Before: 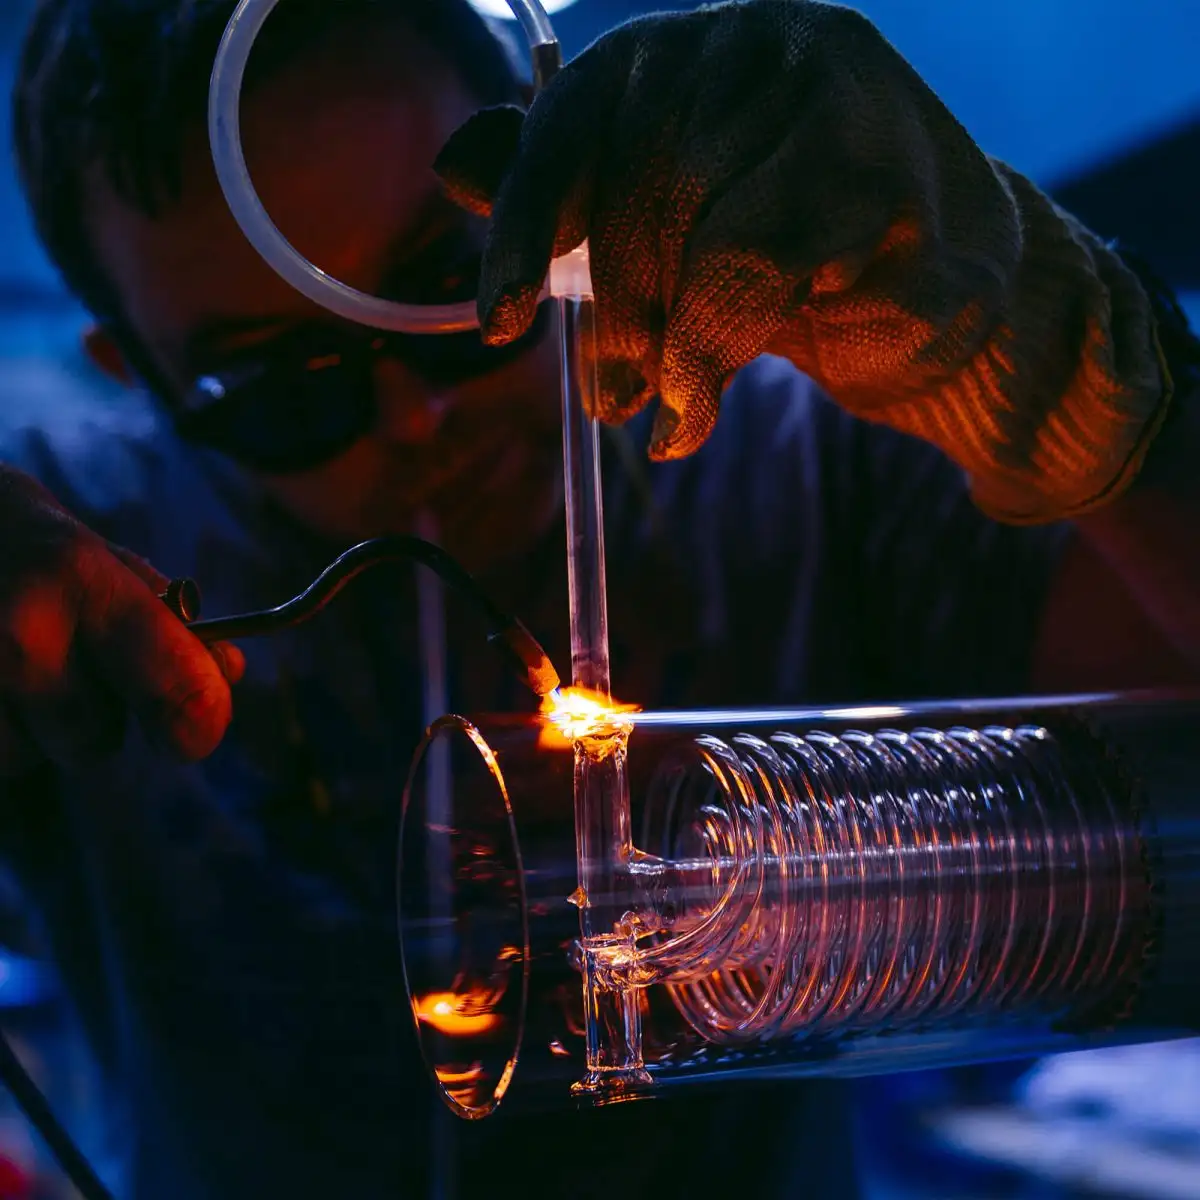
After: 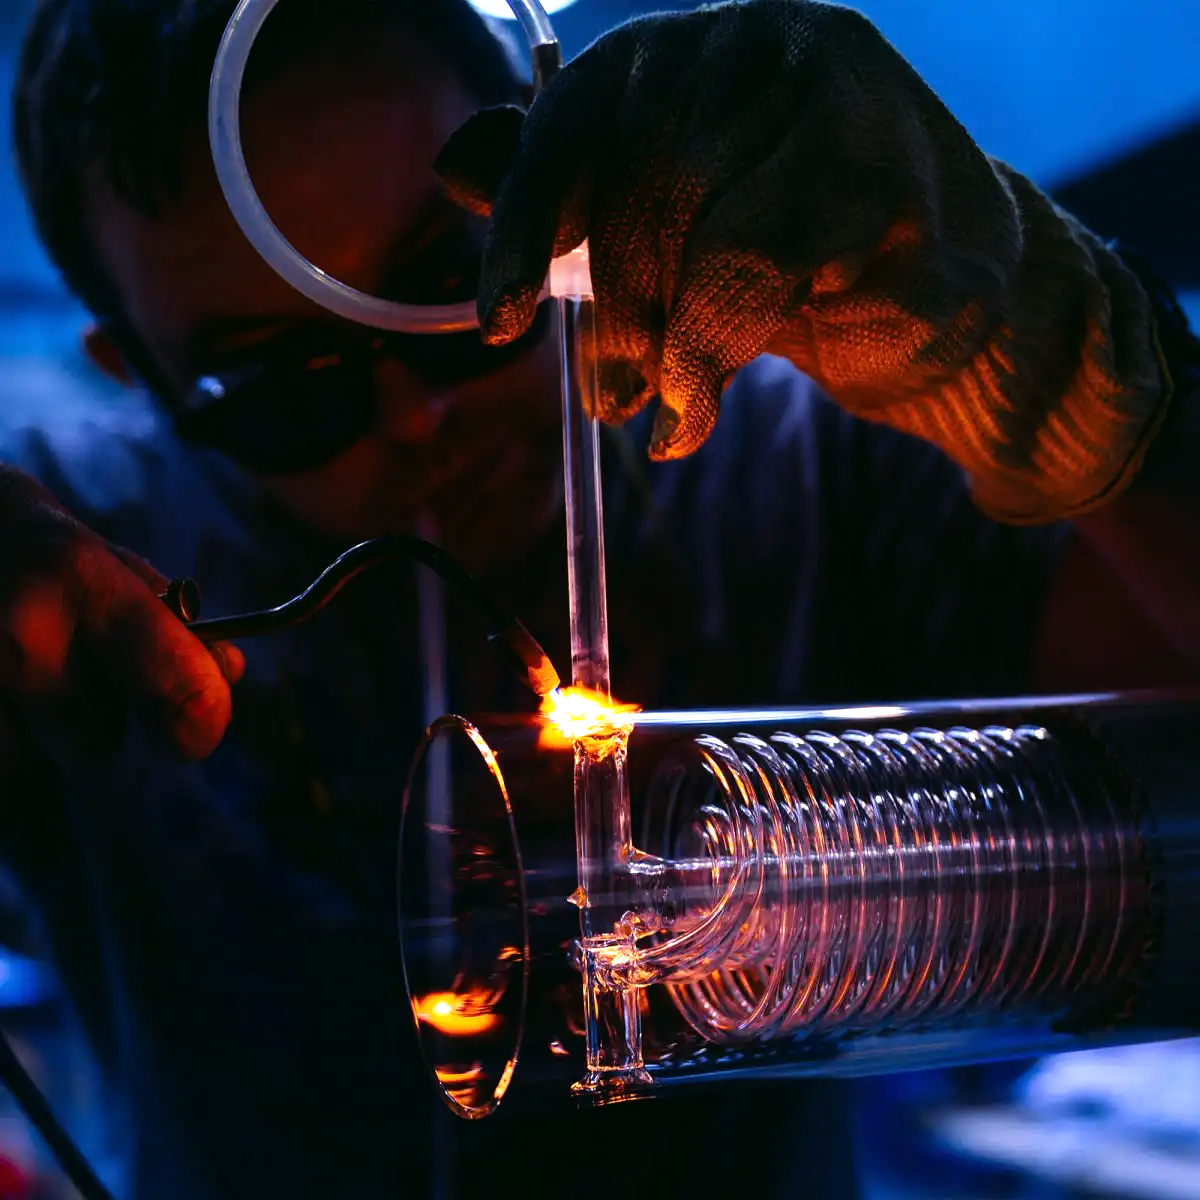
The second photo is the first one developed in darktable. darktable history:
tone equalizer: -8 EV -0.772 EV, -7 EV -0.709 EV, -6 EV -0.62 EV, -5 EV -0.409 EV, -3 EV 0.373 EV, -2 EV 0.6 EV, -1 EV 0.696 EV, +0 EV 0.728 EV
